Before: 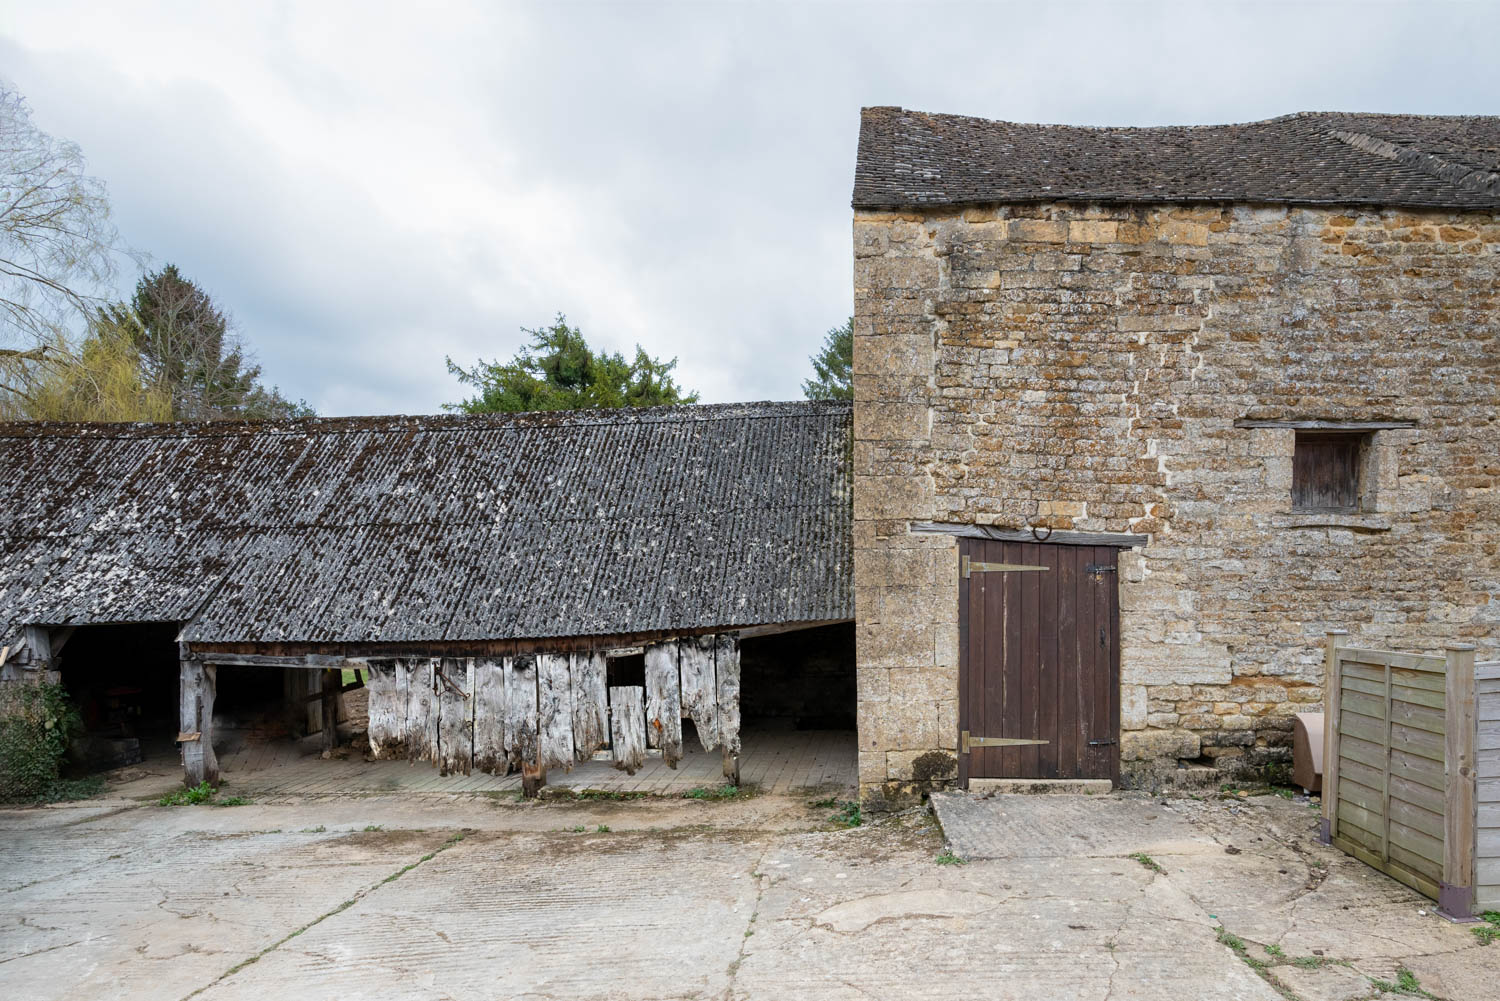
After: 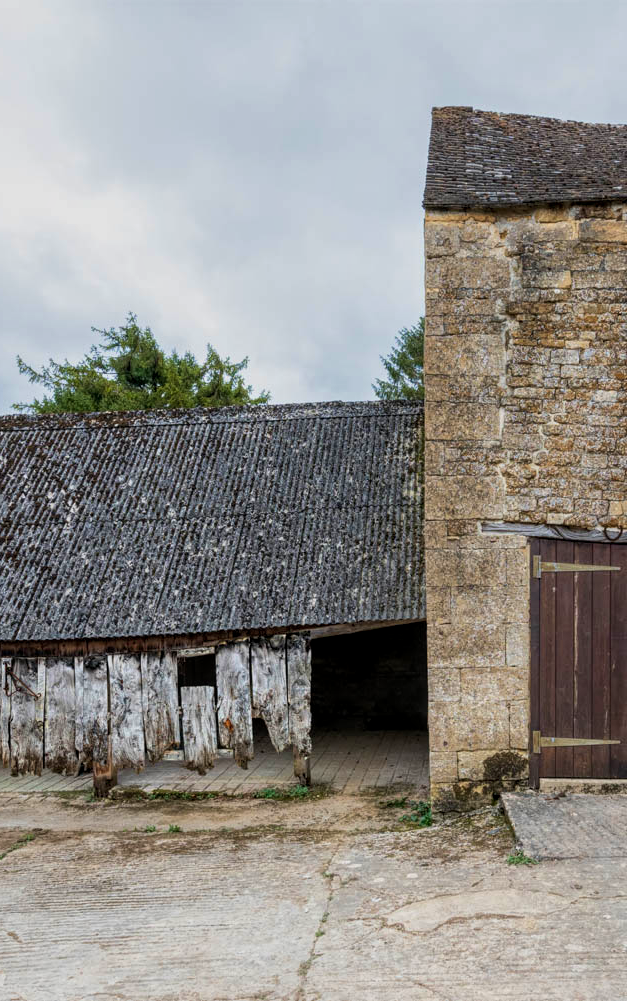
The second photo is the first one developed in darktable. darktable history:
crop: left 28.601%, right 29.598%
exposure: exposure -0.491 EV, compensate highlight preservation false
velvia: on, module defaults
local contrast: highlights 97%, shadows 85%, detail 160%, midtone range 0.2
contrast brightness saturation: contrast 0.104, brightness 0.033, saturation 0.094
